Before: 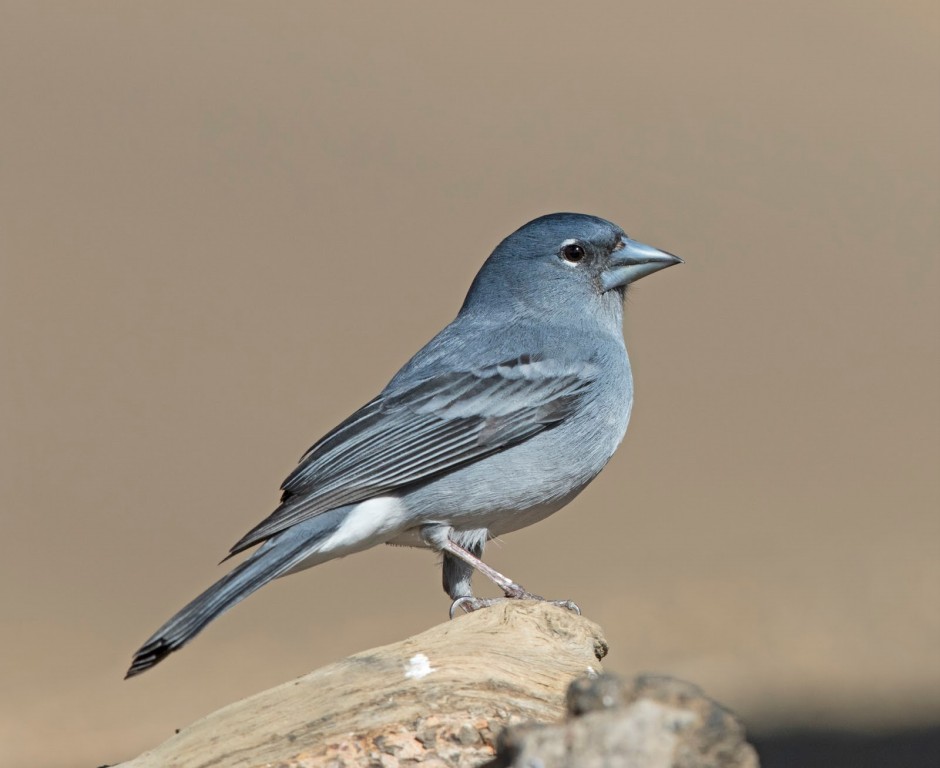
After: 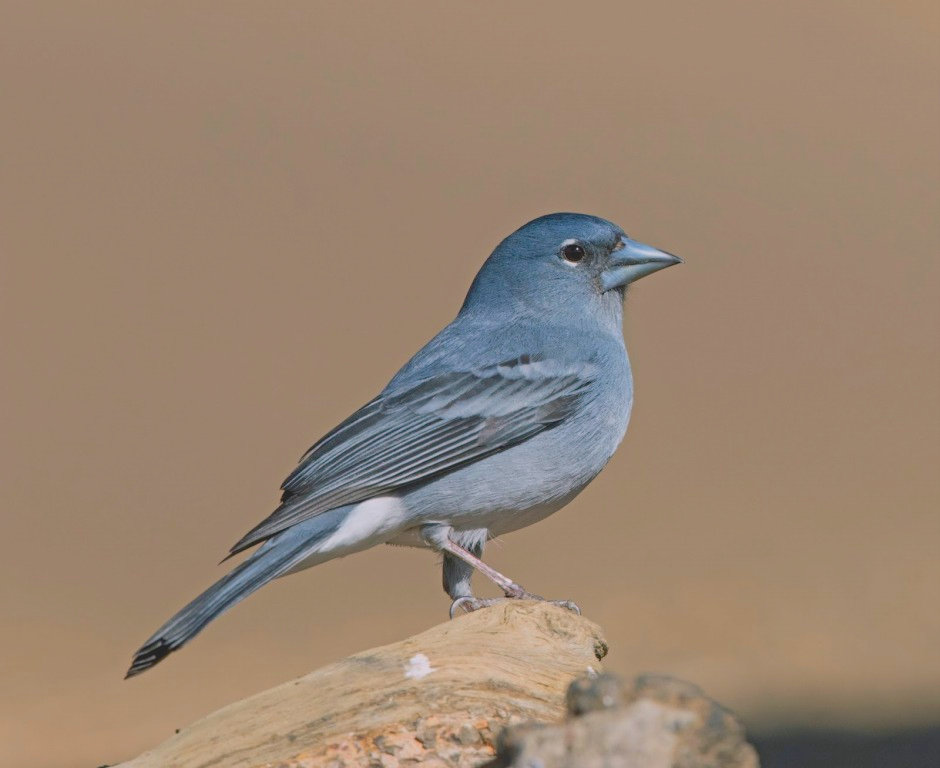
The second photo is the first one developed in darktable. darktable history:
tone equalizer: on, module defaults
color balance rgb: shadows lift › chroma 2%, shadows lift › hue 217.2°, power › chroma 0.25%, power › hue 60°, highlights gain › chroma 1.5%, highlights gain › hue 309.6°, global offset › luminance -0.5%, perceptual saturation grading › global saturation 15%, global vibrance 20%
contrast brightness saturation: contrast -0.28
